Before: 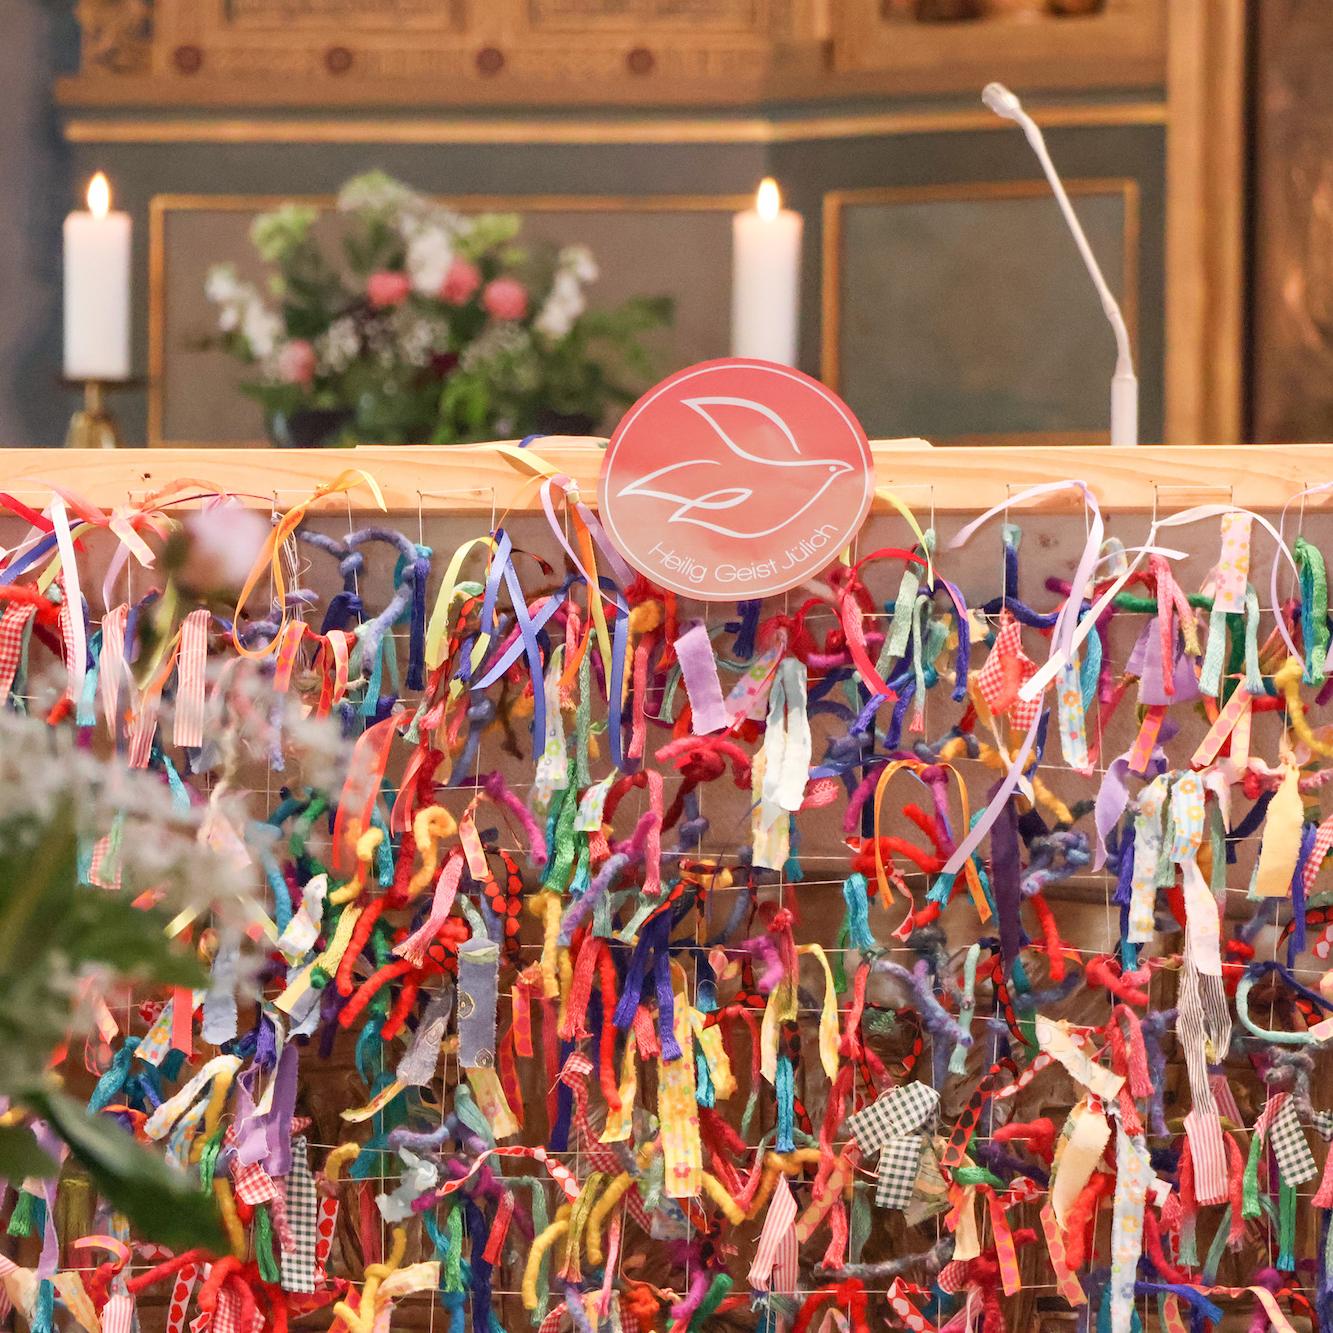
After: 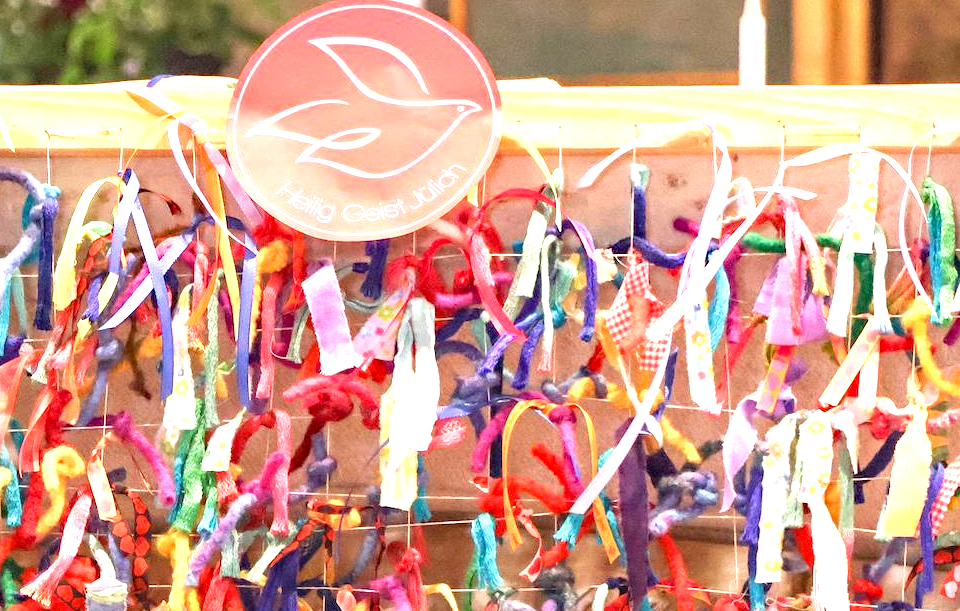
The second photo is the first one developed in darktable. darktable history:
haze removal: compatibility mode true, adaptive false
crop and rotate: left 27.938%, top 27.046%, bottom 27.046%
exposure: black level correction 0, exposure 1.2 EV, compensate exposure bias true, compensate highlight preservation false
